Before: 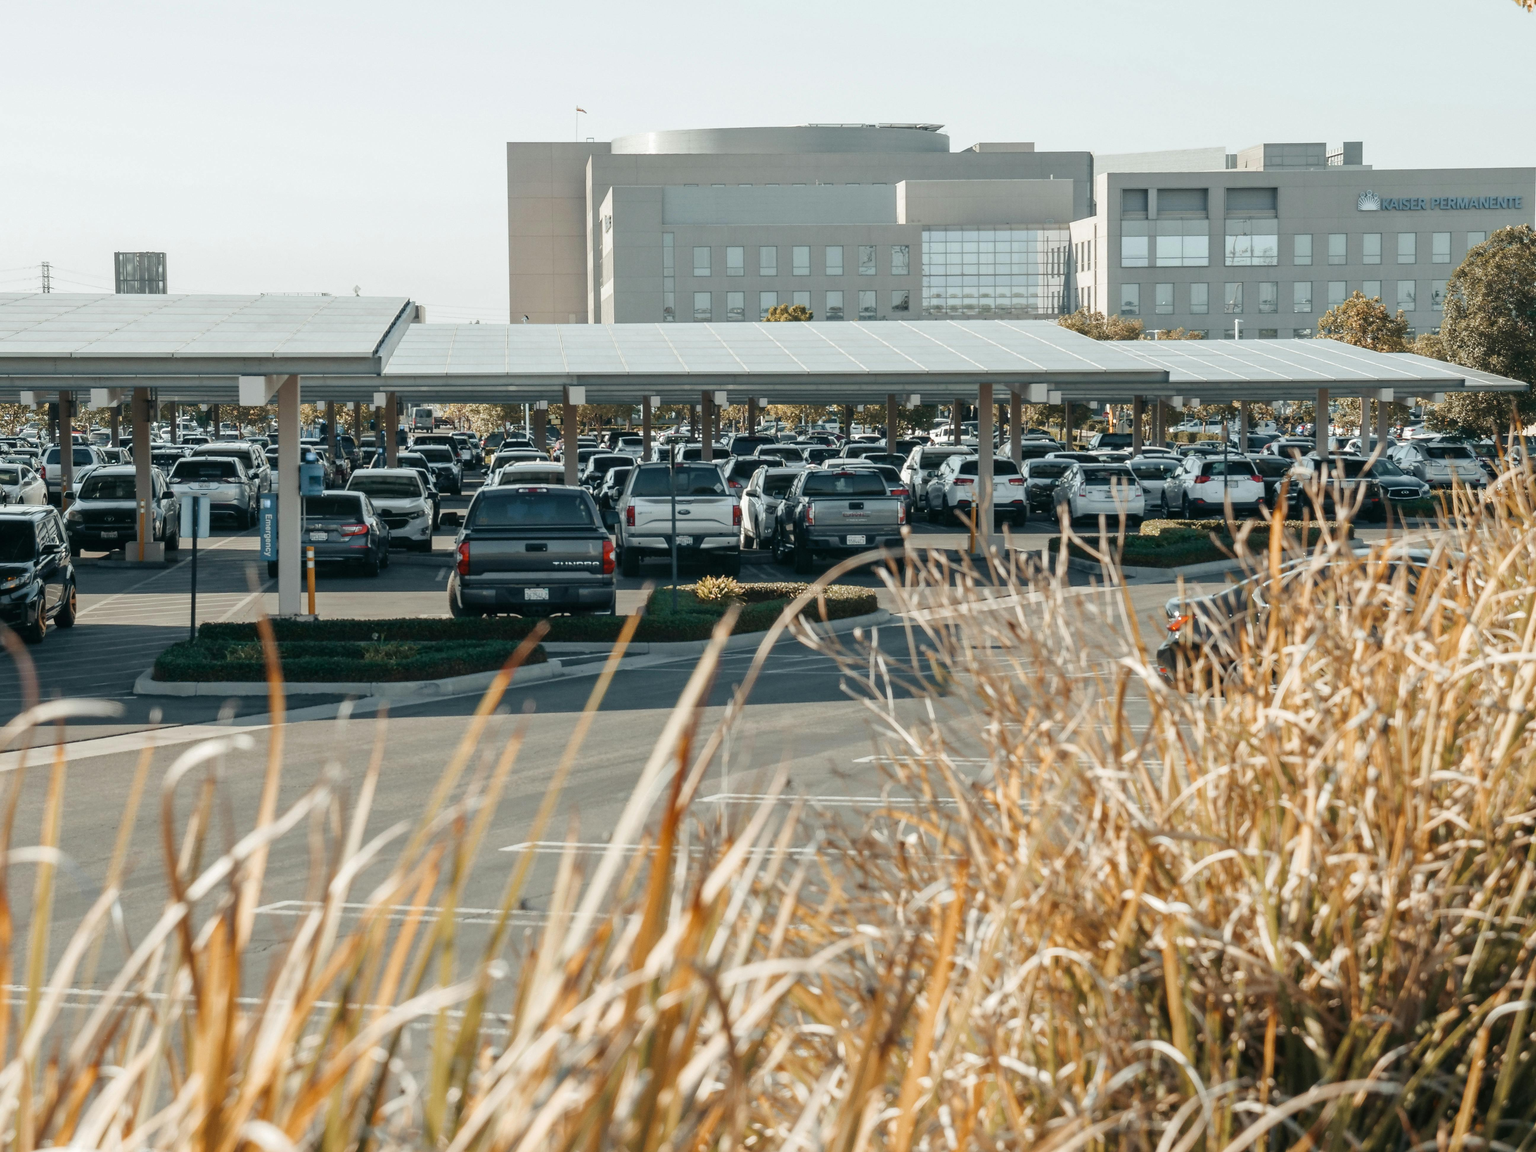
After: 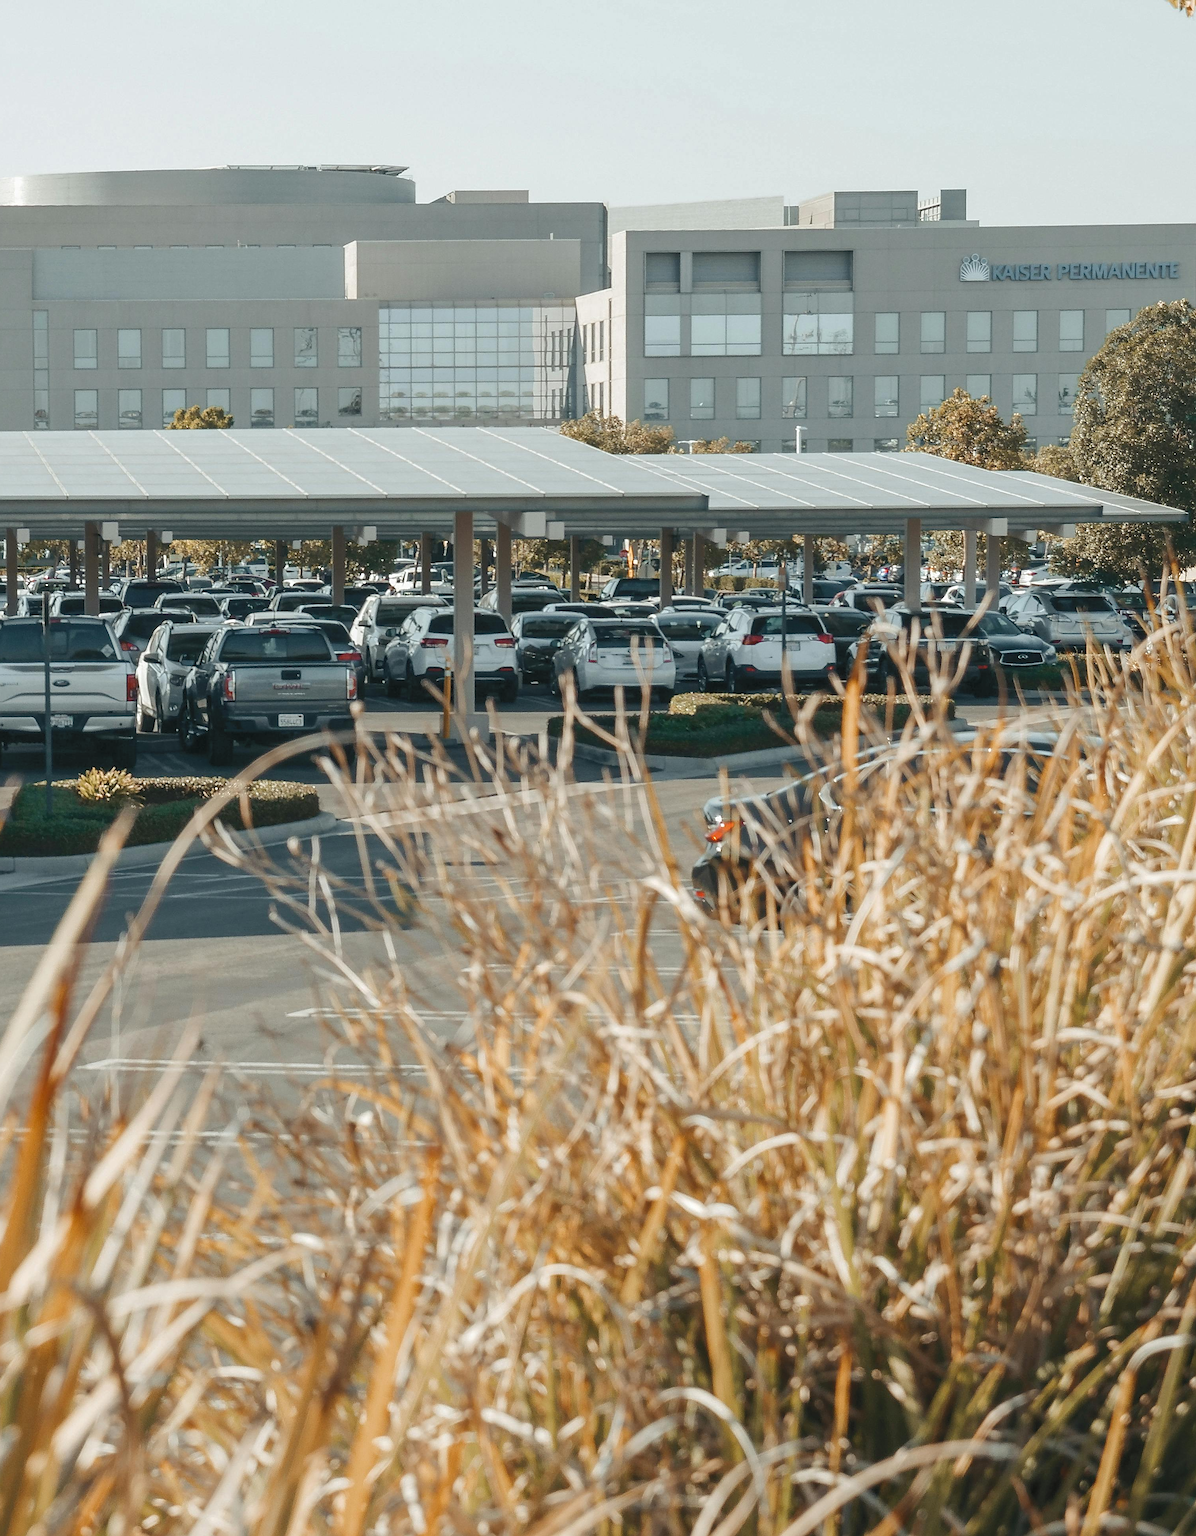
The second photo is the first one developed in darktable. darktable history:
sharpen: on, module defaults
crop: left 41.557%
tone curve: curves: ch0 [(0, 0) (0.003, 0.023) (0.011, 0.033) (0.025, 0.057) (0.044, 0.099) (0.069, 0.132) (0.1, 0.155) (0.136, 0.179) (0.177, 0.213) (0.224, 0.255) (0.277, 0.299) (0.335, 0.347) (0.399, 0.407) (0.468, 0.473) (0.543, 0.546) (0.623, 0.619) (0.709, 0.698) (0.801, 0.775) (0.898, 0.871) (1, 1)], color space Lab, independent channels, preserve colors none
